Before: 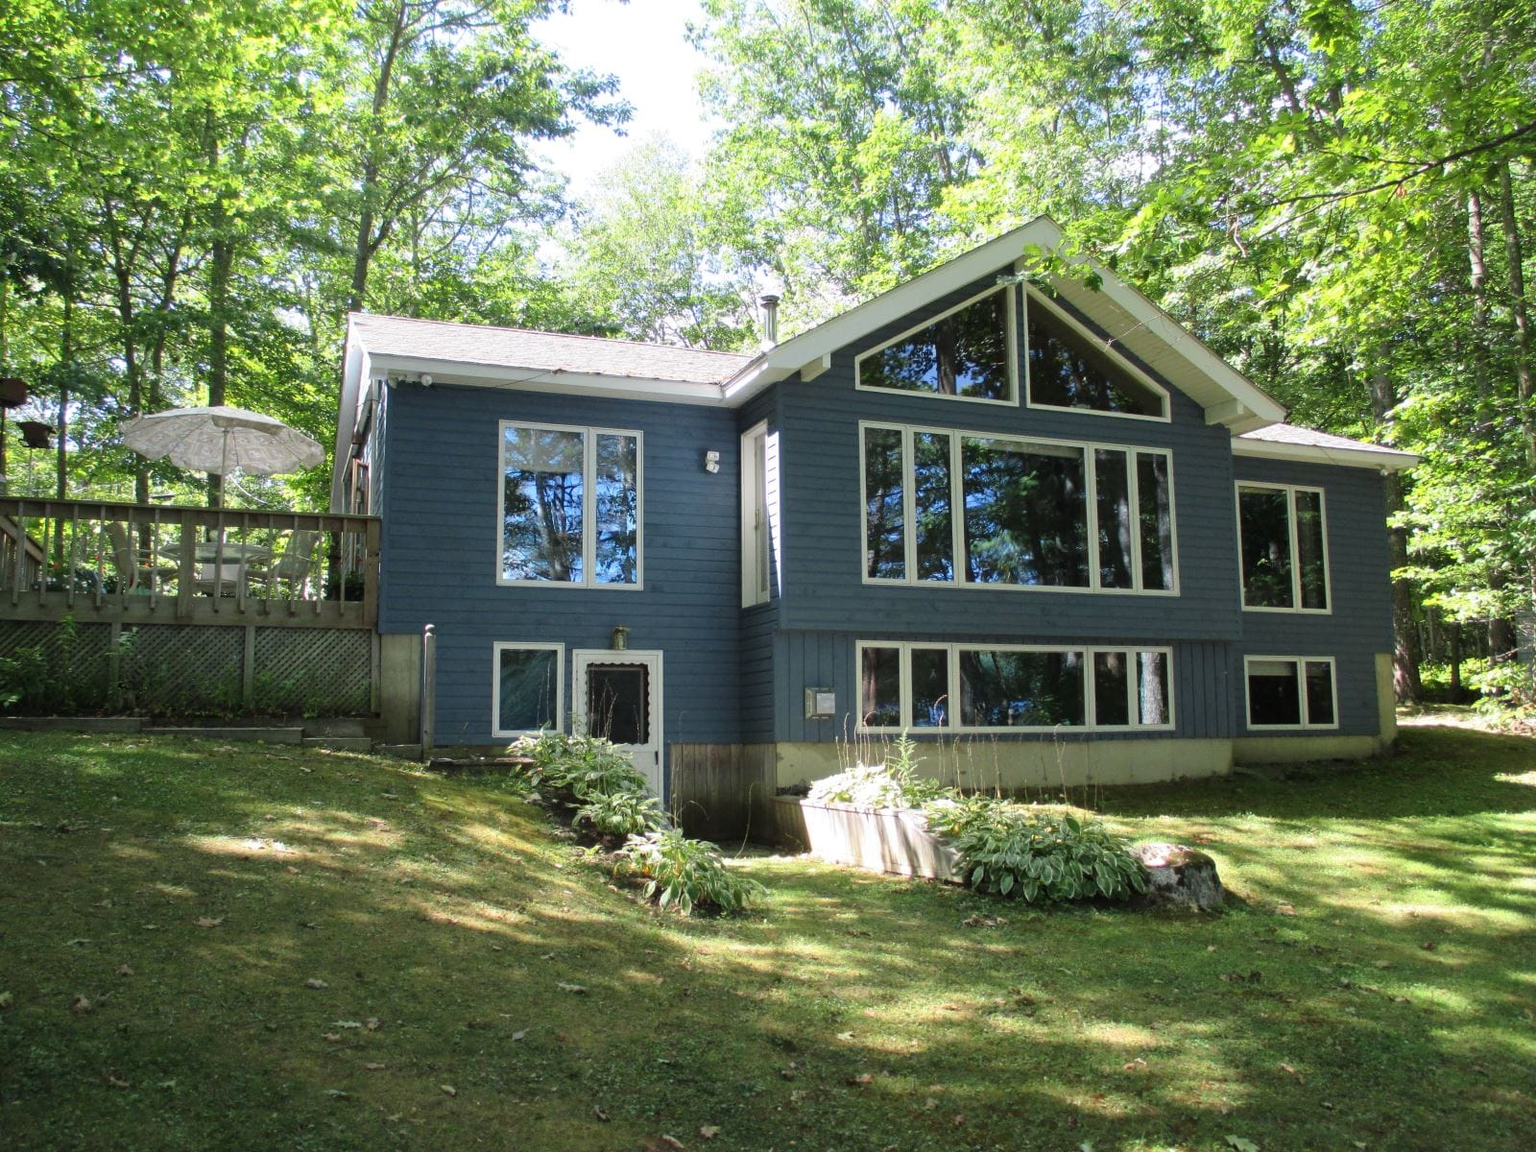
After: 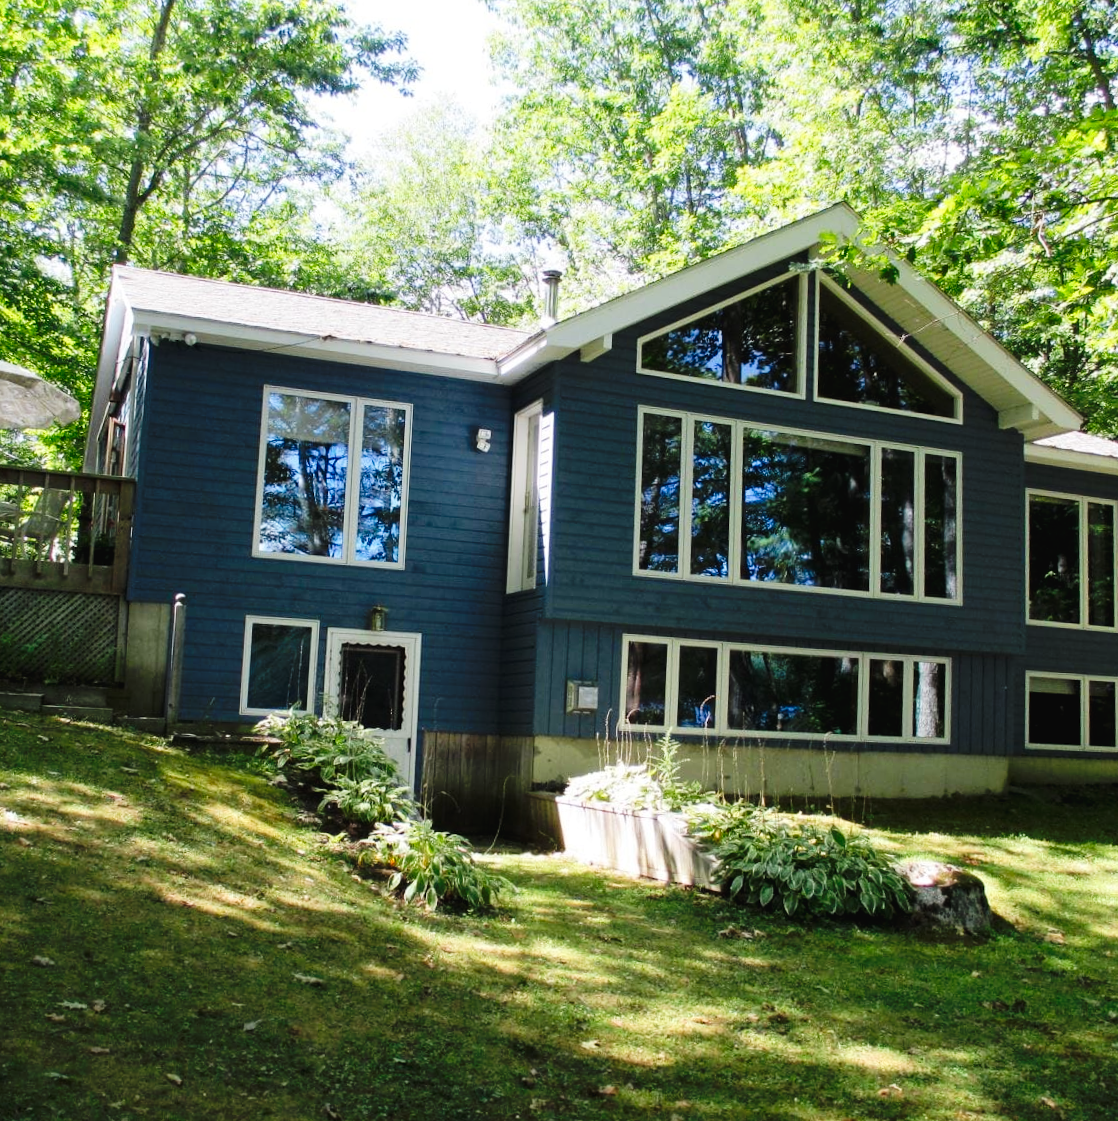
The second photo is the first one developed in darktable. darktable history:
tone curve: curves: ch0 [(0, 0) (0.003, 0.02) (0.011, 0.021) (0.025, 0.022) (0.044, 0.023) (0.069, 0.026) (0.1, 0.04) (0.136, 0.06) (0.177, 0.092) (0.224, 0.127) (0.277, 0.176) (0.335, 0.258) (0.399, 0.349) (0.468, 0.444) (0.543, 0.546) (0.623, 0.649) (0.709, 0.754) (0.801, 0.842) (0.898, 0.922) (1, 1)], preserve colors none
crop and rotate: angle -3.03°, left 14.265%, top 0.021%, right 10.979%, bottom 0.088%
